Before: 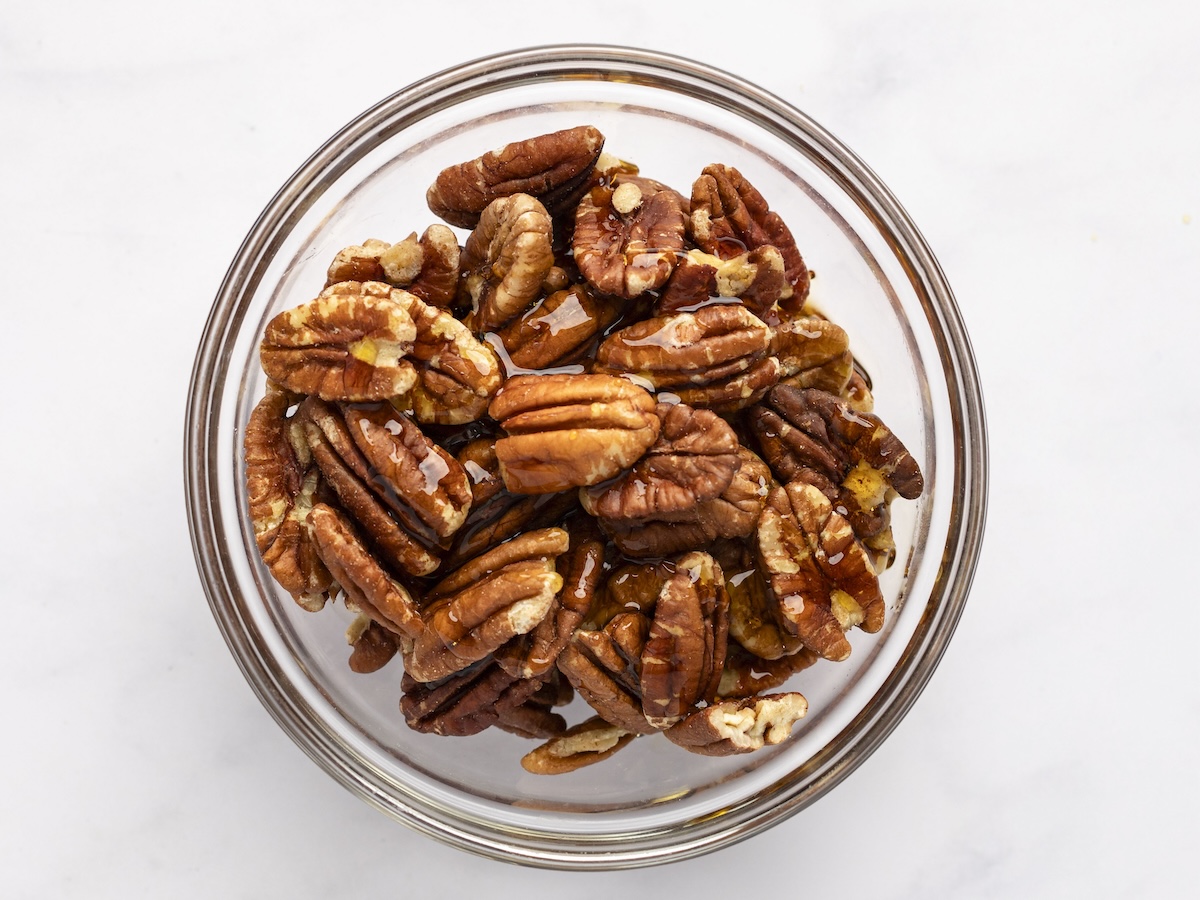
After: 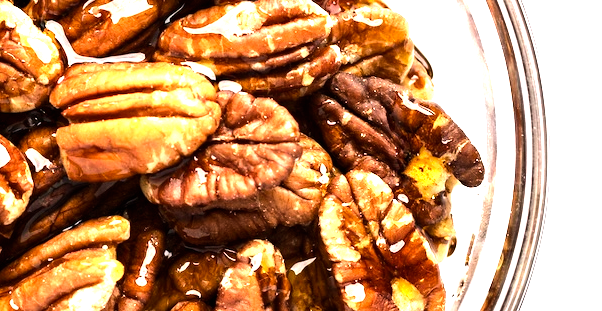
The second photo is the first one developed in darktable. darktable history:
tone equalizer: -8 EV -1.08 EV, -7 EV -1.01 EV, -6 EV -0.867 EV, -5 EV -0.578 EV, -3 EV 0.578 EV, -2 EV 0.867 EV, -1 EV 1.01 EV, +0 EV 1.08 EV, edges refinement/feathering 500, mask exposure compensation -1.57 EV, preserve details no
exposure: black level correction 0, exposure 0.7 EV, compensate exposure bias true, compensate highlight preservation false
crop: left 36.607%, top 34.735%, right 13.146%, bottom 30.611%
